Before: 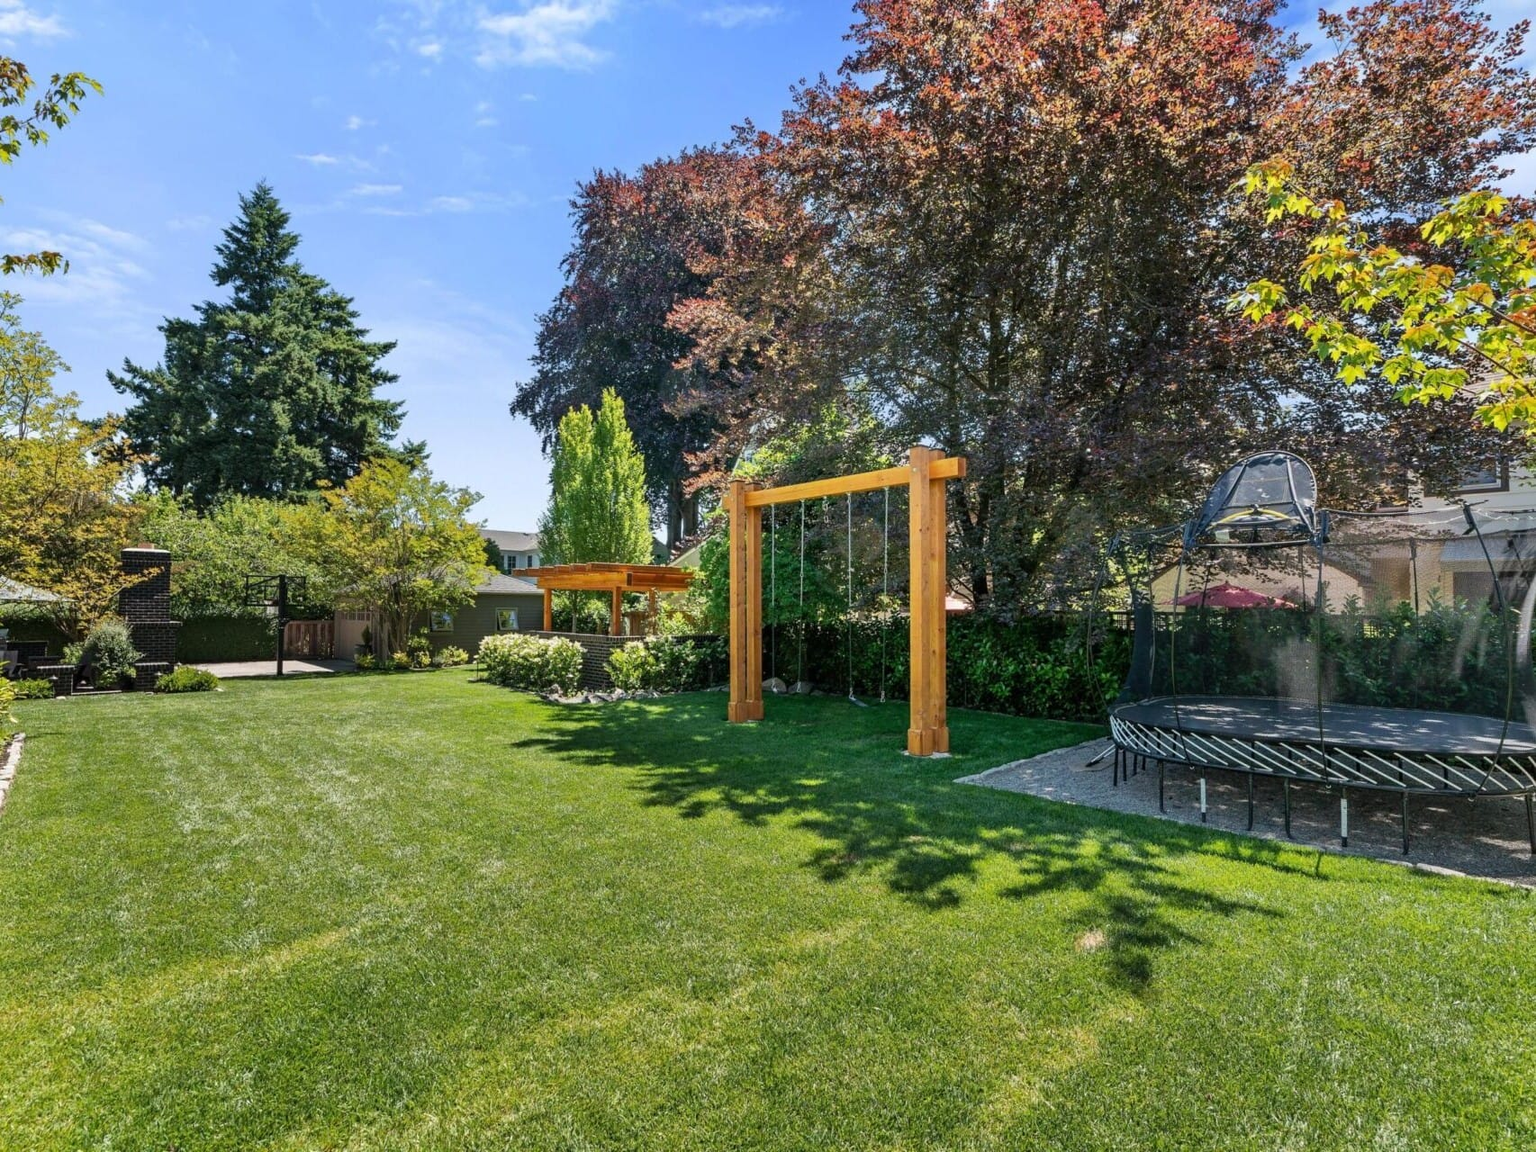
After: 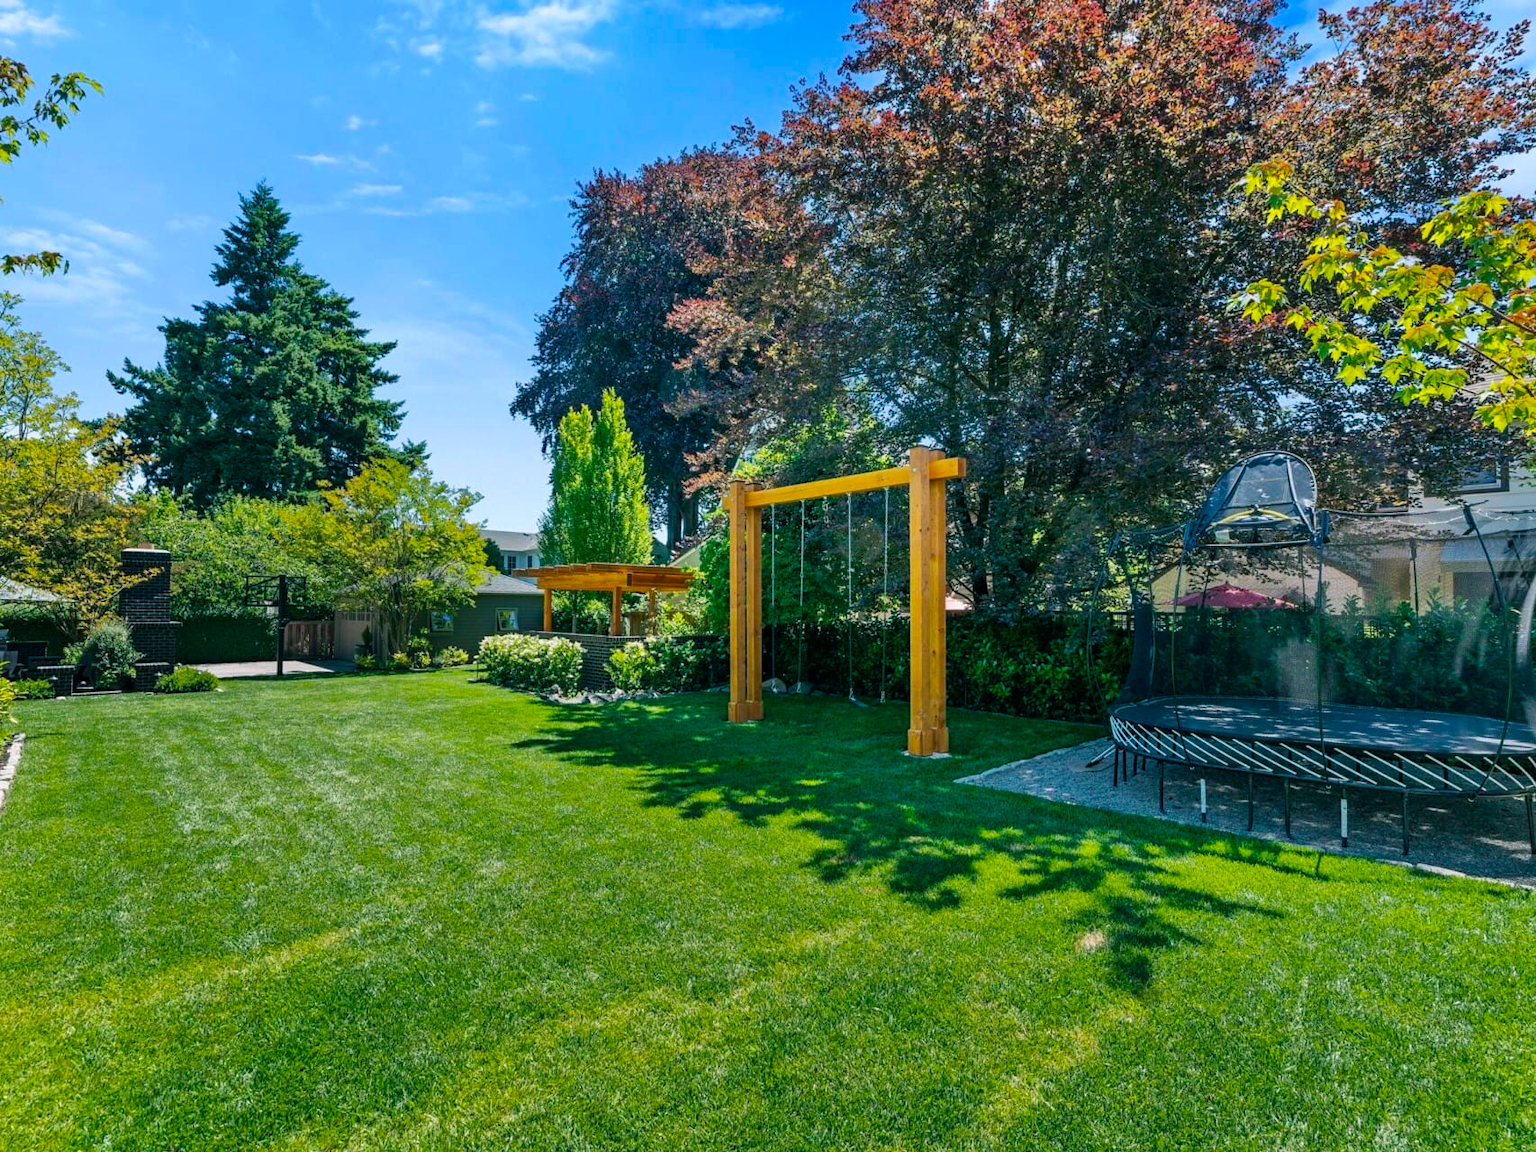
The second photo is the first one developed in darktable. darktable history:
color balance rgb: power › luminance -7.619%, power › chroma 2.264%, power › hue 222.08°, perceptual saturation grading › global saturation 30.686%, global vibrance 20%
